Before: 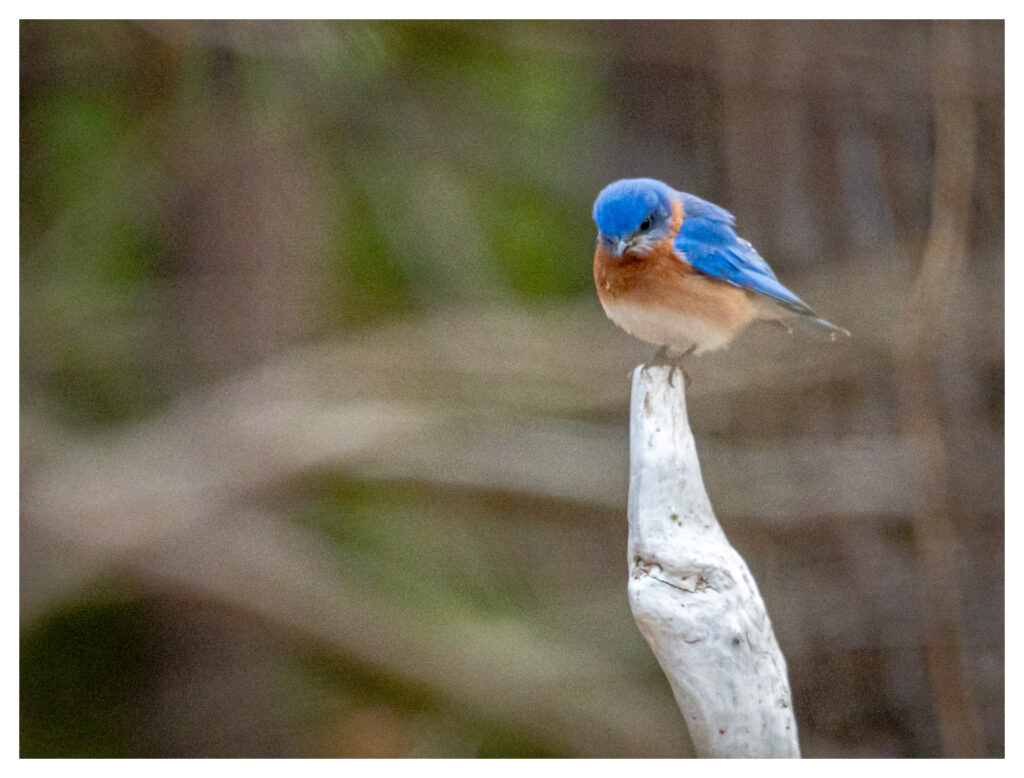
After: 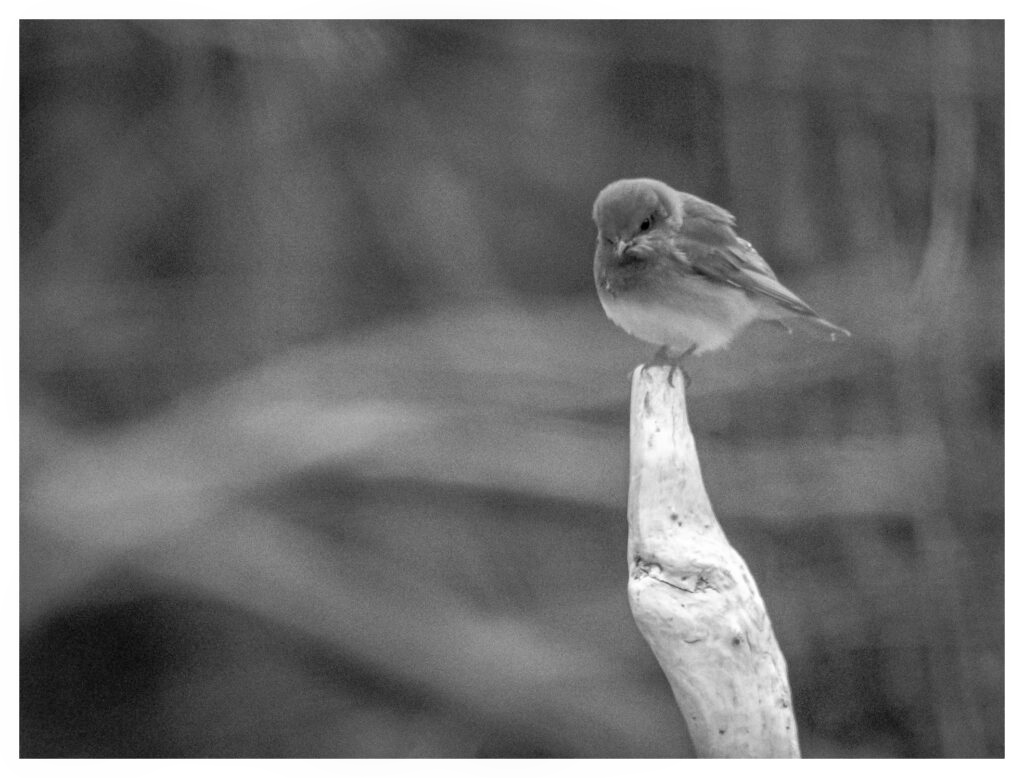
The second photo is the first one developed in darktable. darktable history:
monochrome: a 0, b 0, size 0.5, highlights 0.57
